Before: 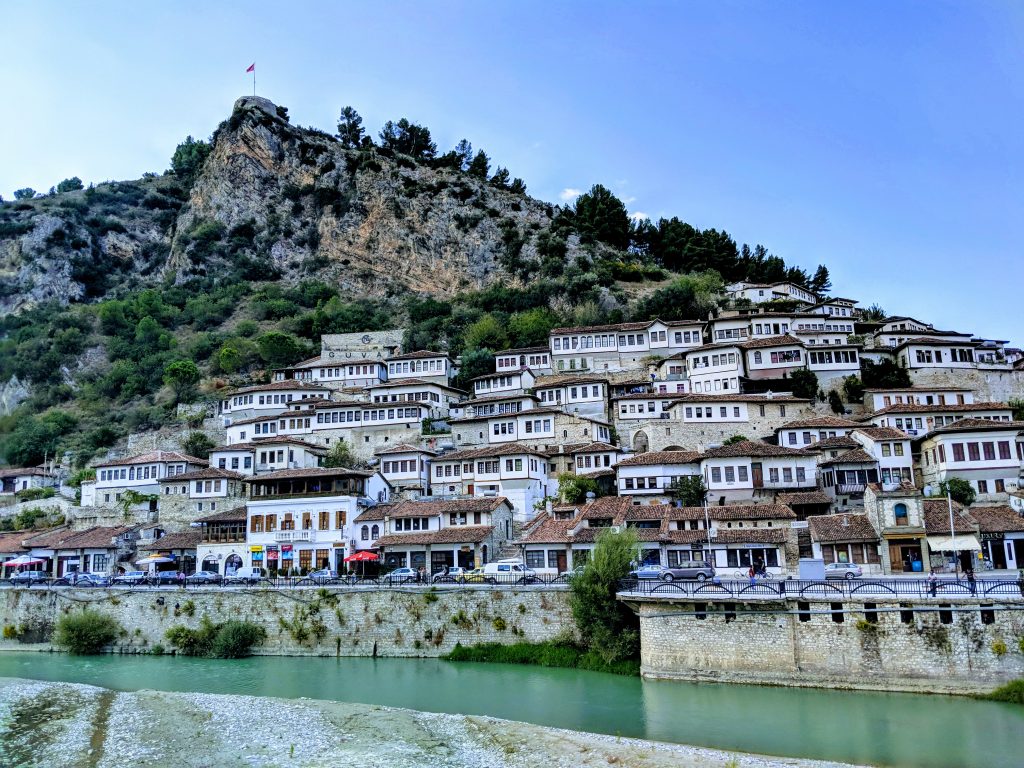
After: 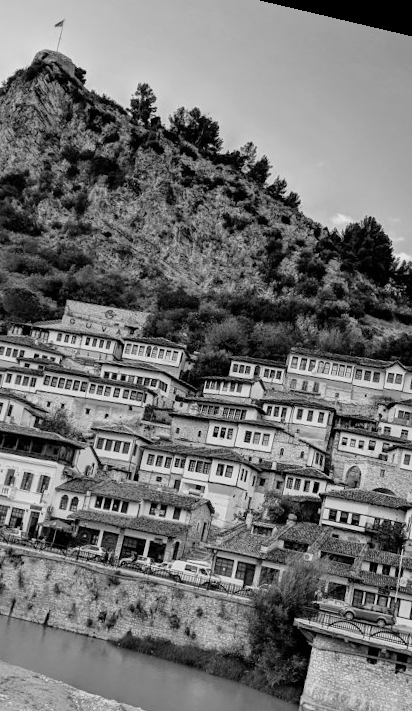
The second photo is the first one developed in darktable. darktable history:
monochrome: a -71.75, b 75.82
exposure: exposure 0.02 EV, compensate highlight preservation false
rotate and perspective: rotation 13.27°, automatic cropping off
crop and rotate: left 29.476%, top 10.214%, right 35.32%, bottom 17.333%
